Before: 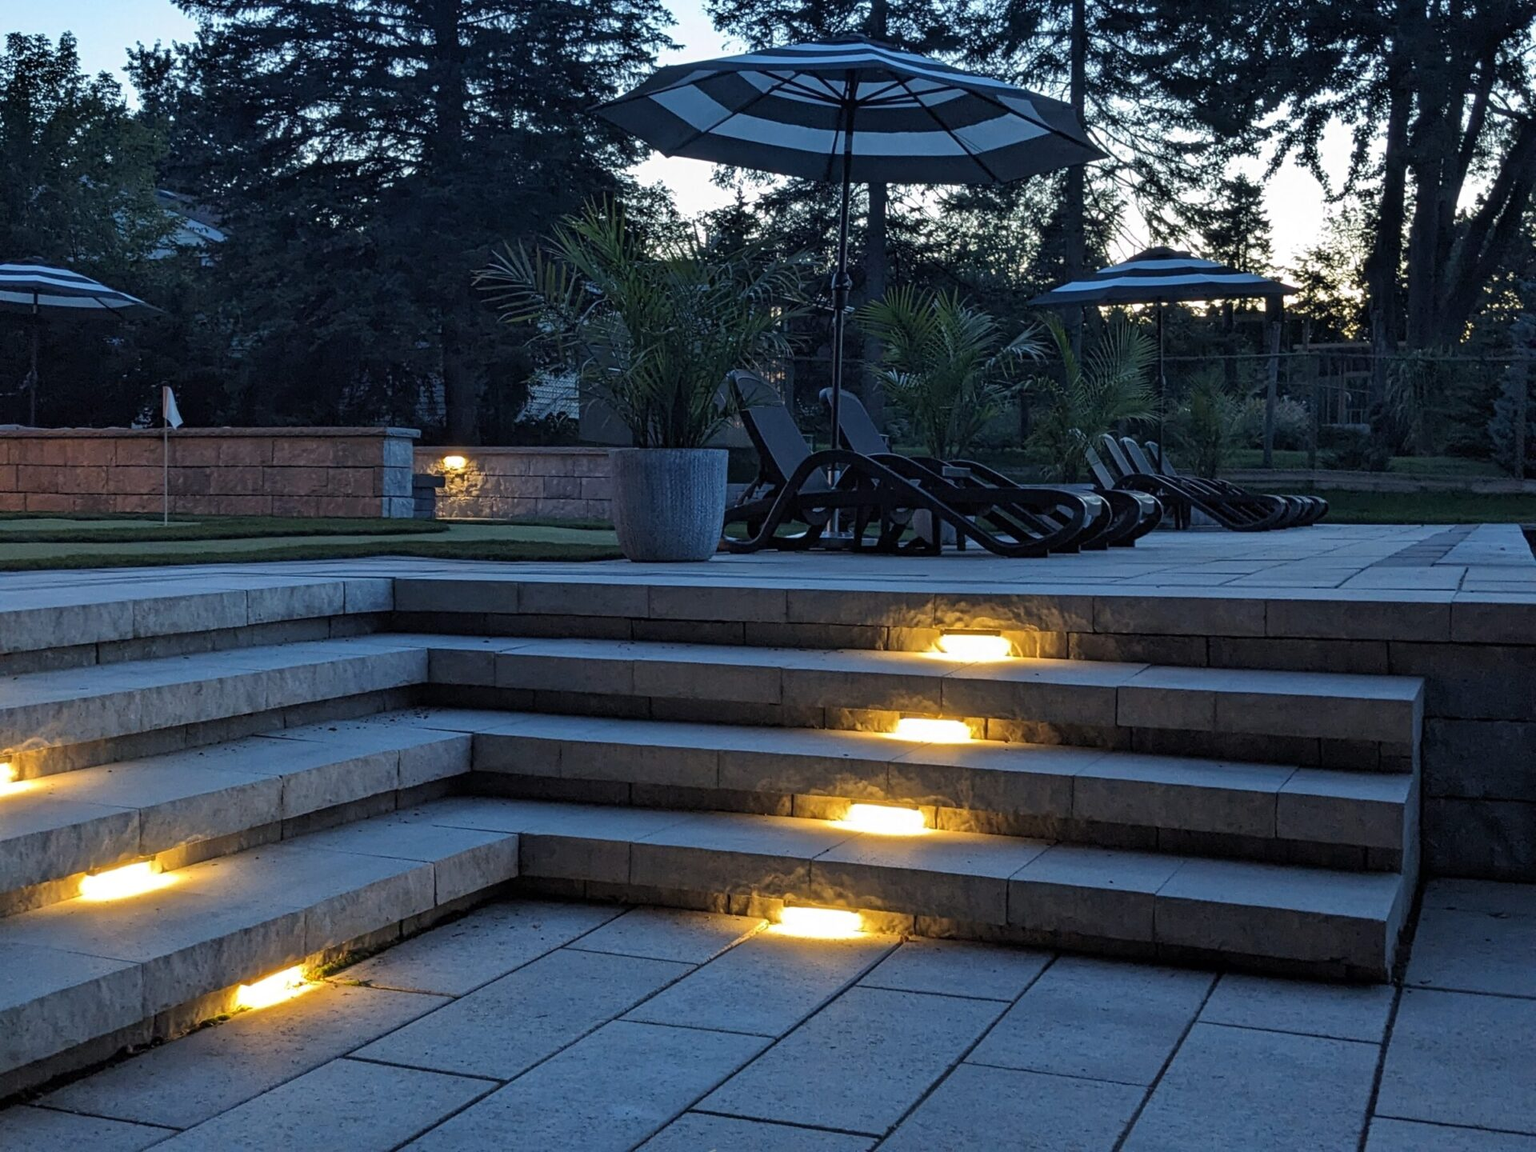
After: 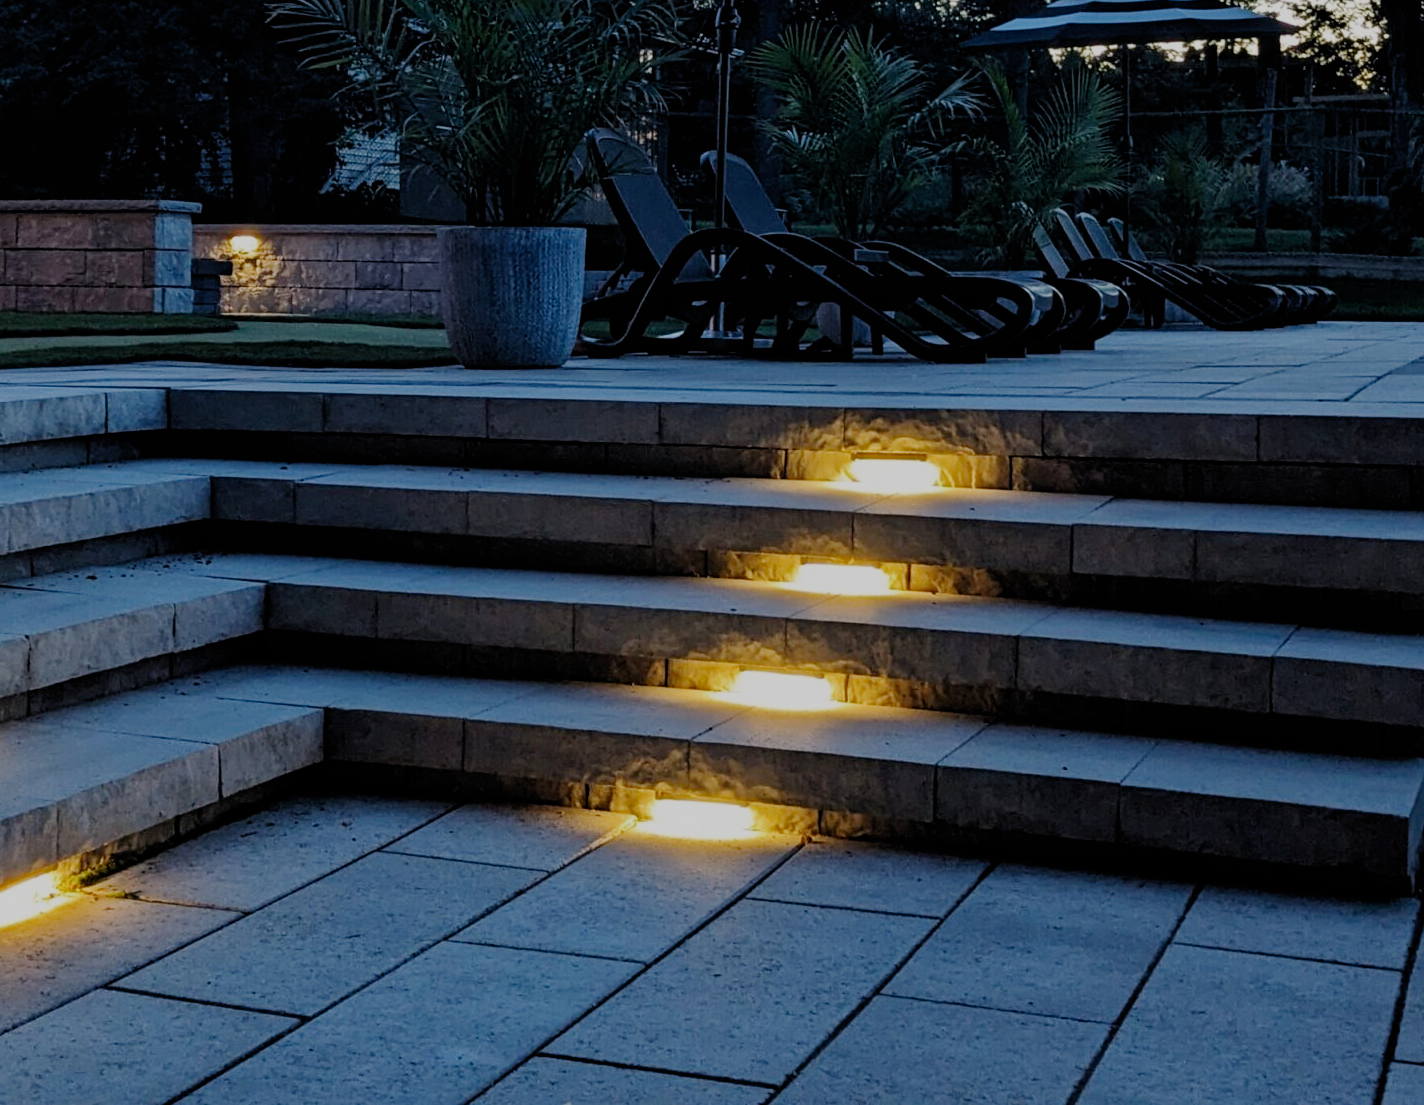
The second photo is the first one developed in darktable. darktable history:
crop: left 16.879%, top 23.218%, right 8.92%
filmic rgb: black relative exposure -6.07 EV, white relative exposure 6.94 EV, hardness 2.24, add noise in highlights 0.001, preserve chrominance no, color science v3 (2019), use custom middle-gray values true, contrast in highlights soft
